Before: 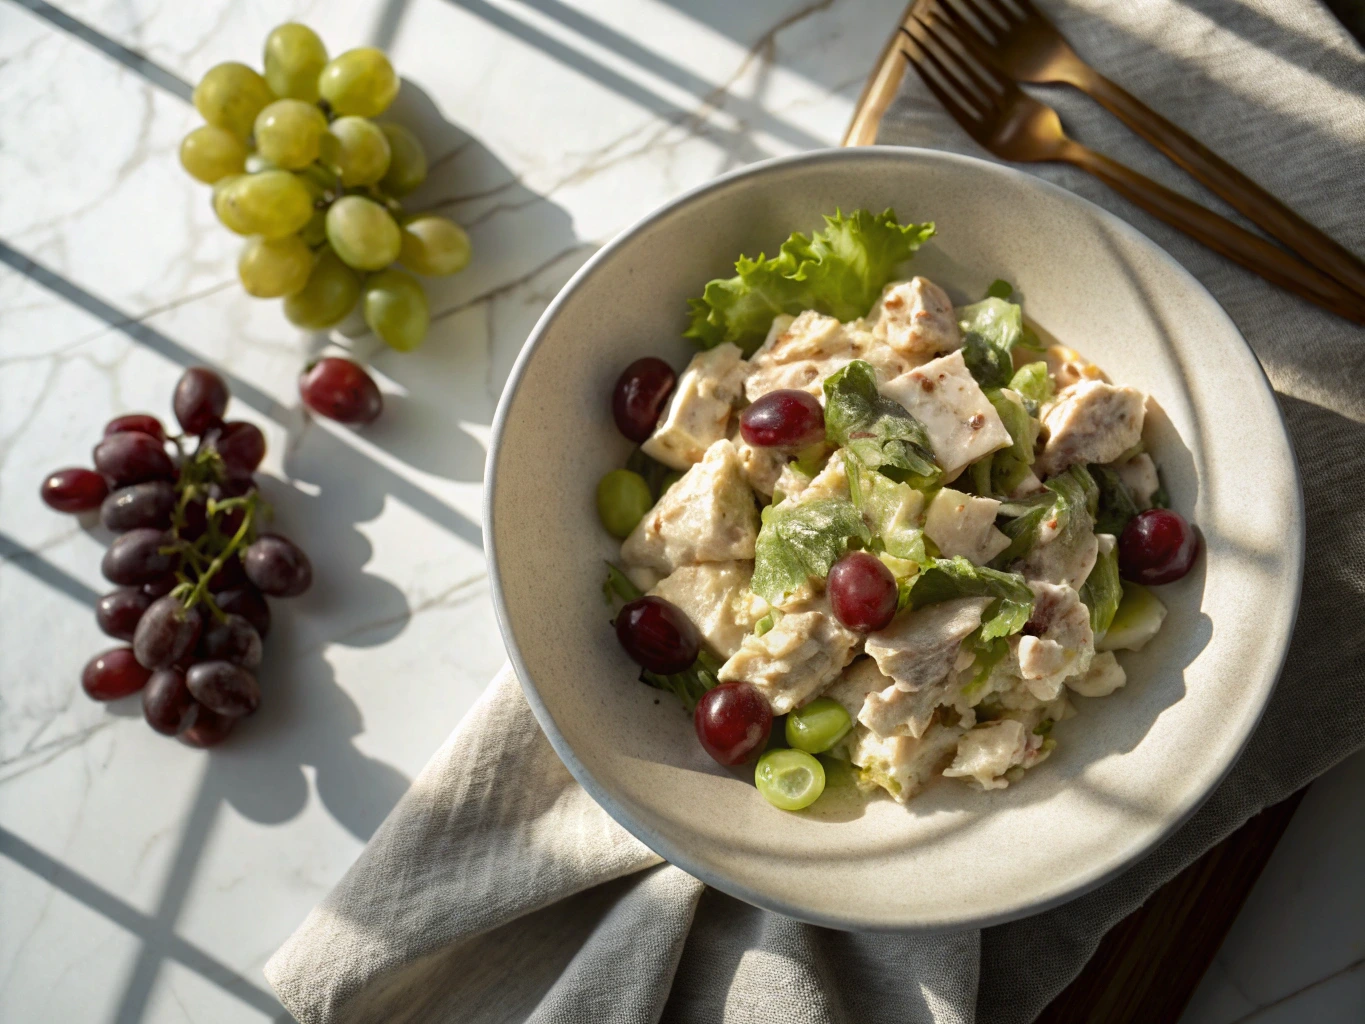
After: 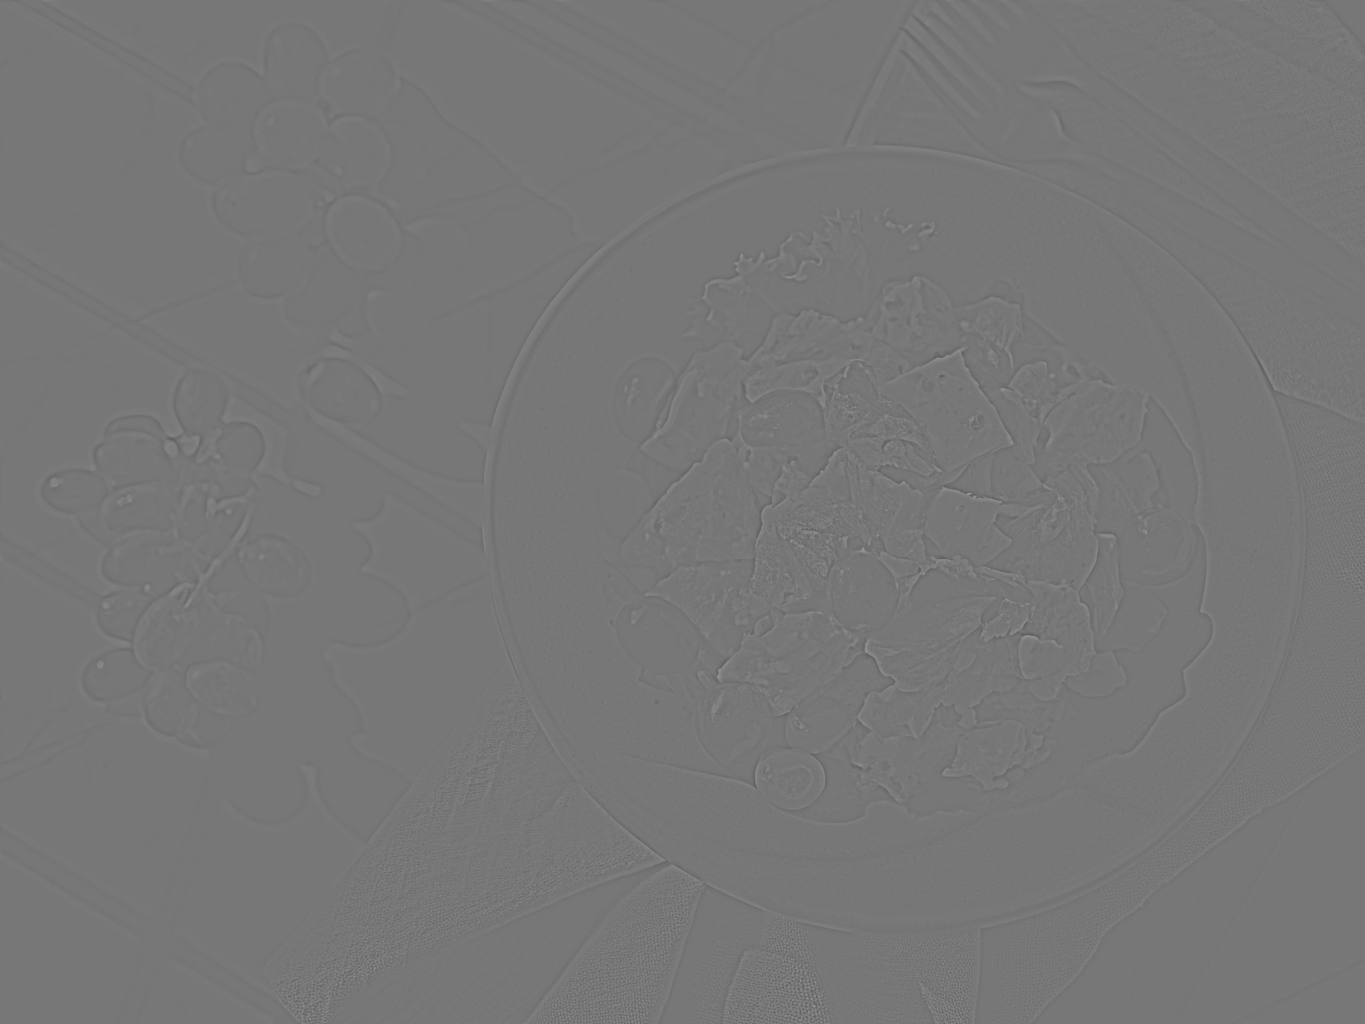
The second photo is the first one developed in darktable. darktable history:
highpass: sharpness 5.84%, contrast boost 8.44%
exposure: compensate highlight preservation false
